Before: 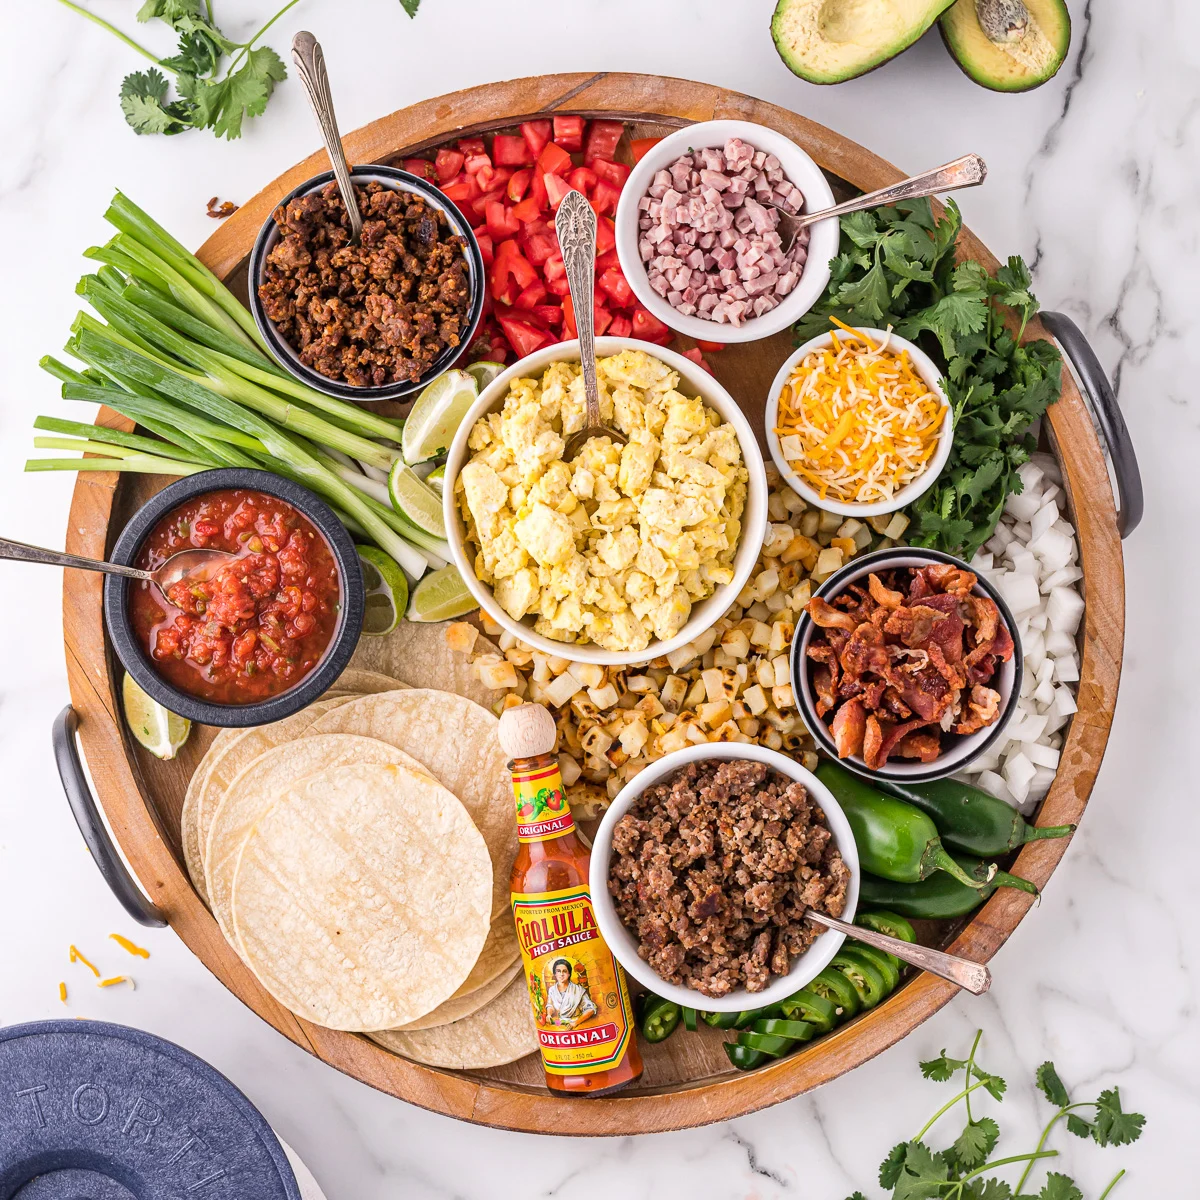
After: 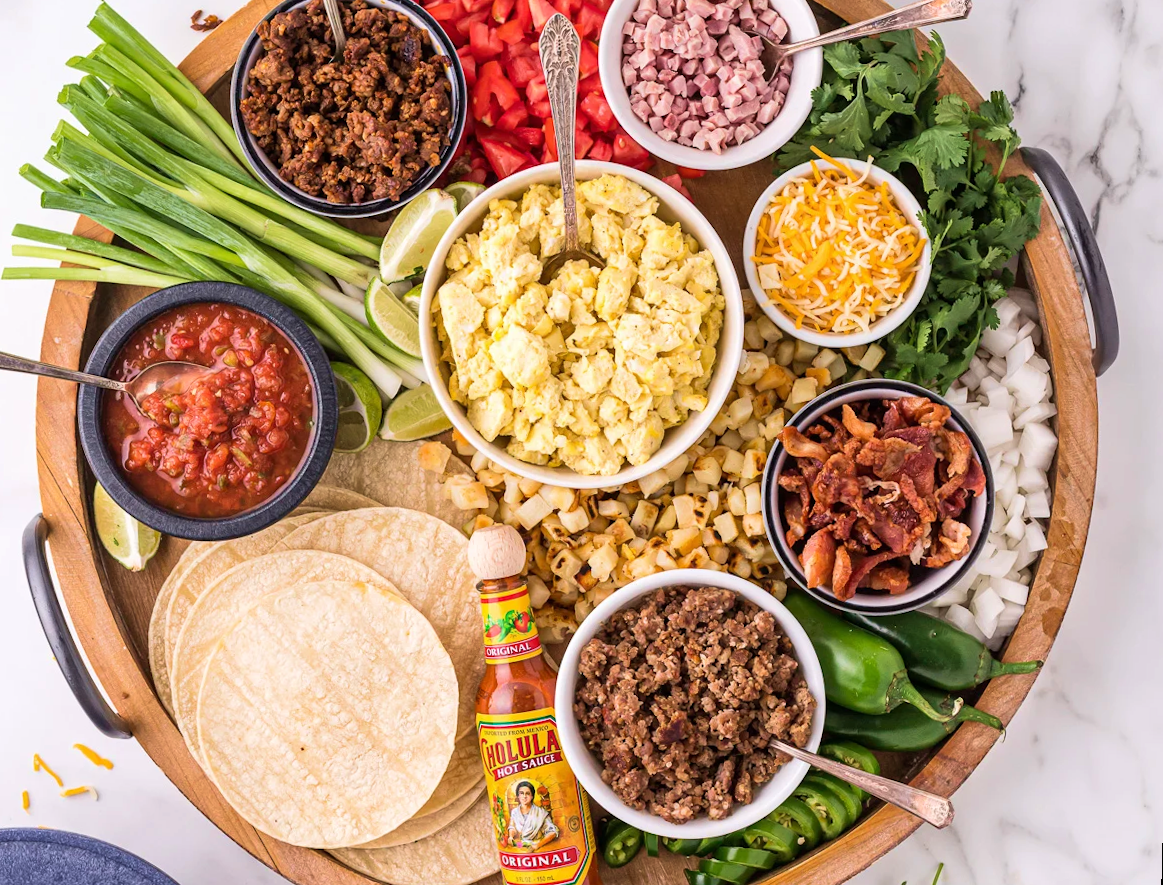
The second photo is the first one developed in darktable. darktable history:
crop and rotate: left 1.814%, top 12.818%, right 0.25%, bottom 9.225%
velvia: strength 30%
rotate and perspective: rotation 1.57°, crop left 0.018, crop right 0.982, crop top 0.039, crop bottom 0.961
